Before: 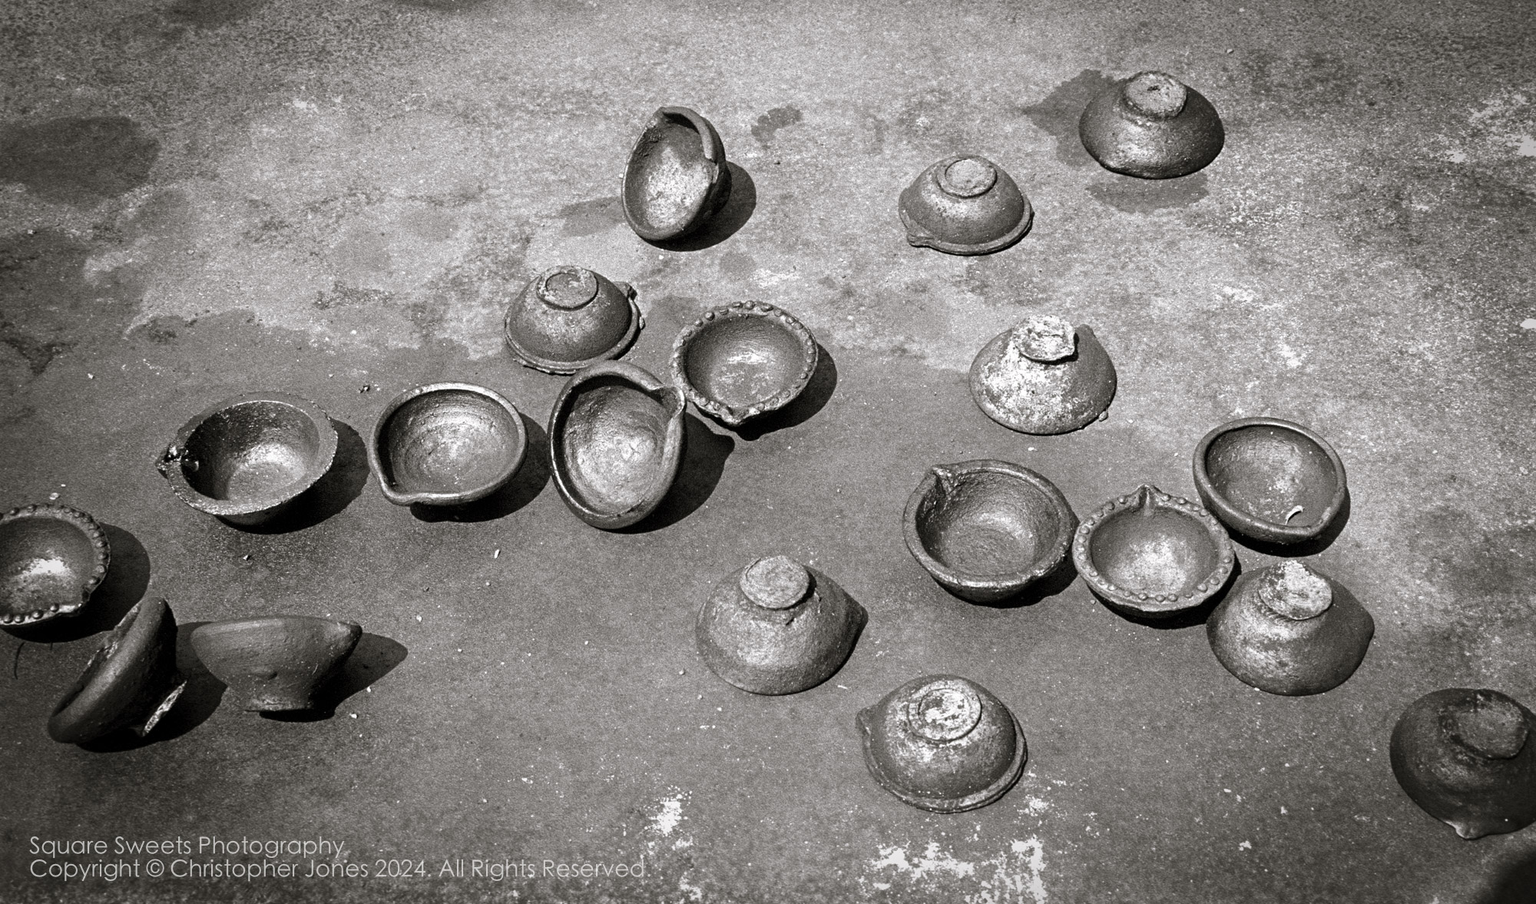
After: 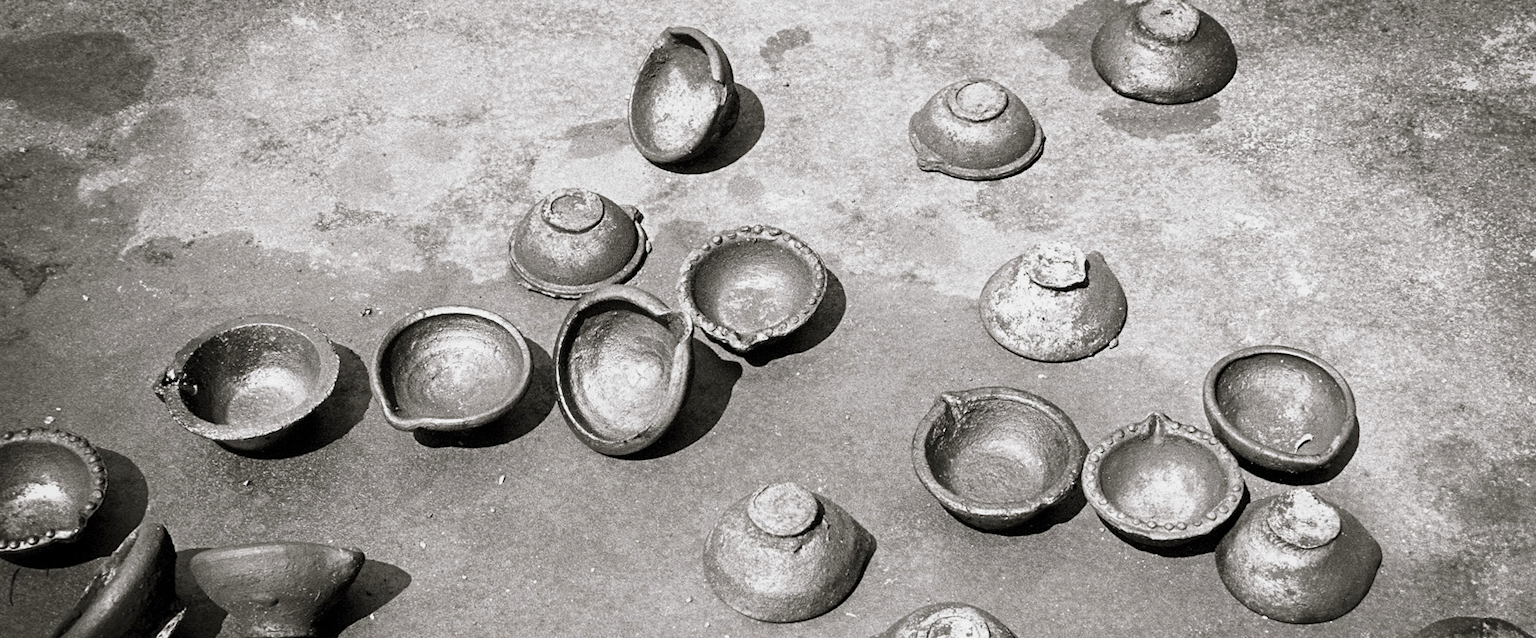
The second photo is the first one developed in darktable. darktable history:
crop and rotate: top 8.293%, bottom 20.996%
base curve: curves: ch0 [(0, 0) (0.088, 0.125) (0.176, 0.251) (0.354, 0.501) (0.613, 0.749) (1, 0.877)], preserve colors none
rotate and perspective: rotation 0.174°, lens shift (vertical) 0.013, lens shift (horizontal) 0.019, shear 0.001, automatic cropping original format, crop left 0.007, crop right 0.991, crop top 0.016, crop bottom 0.997
